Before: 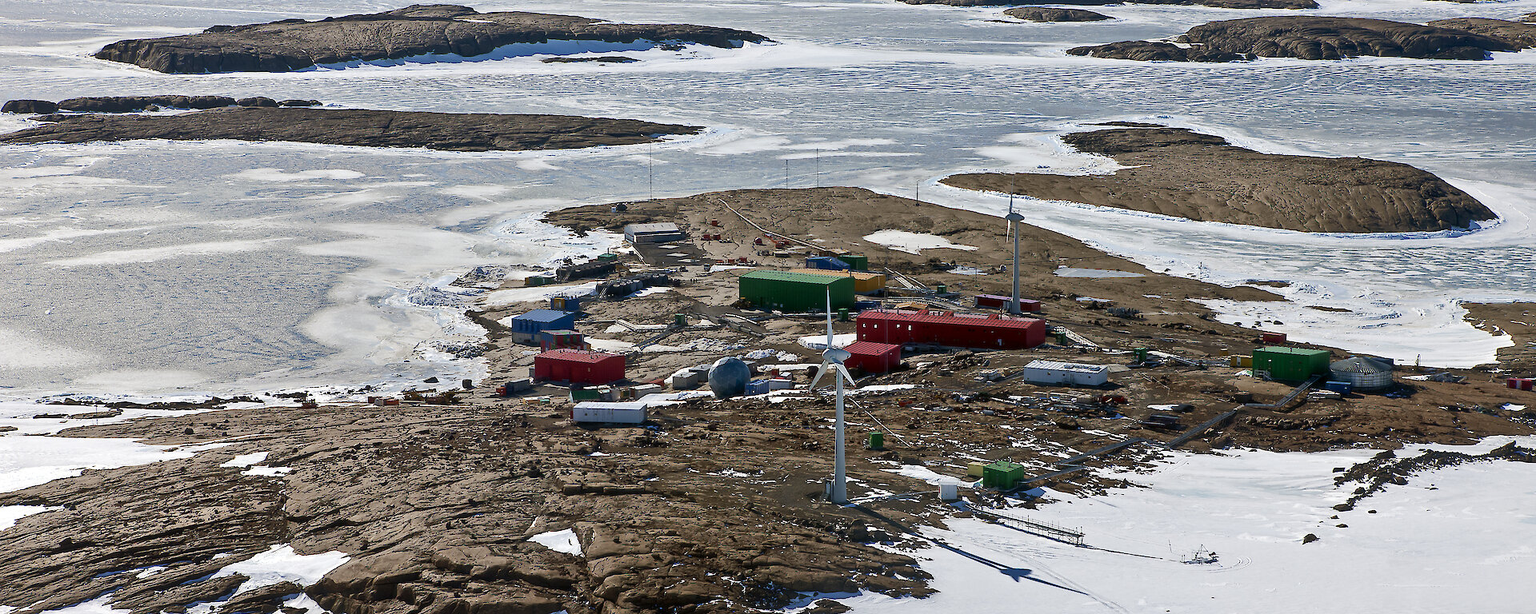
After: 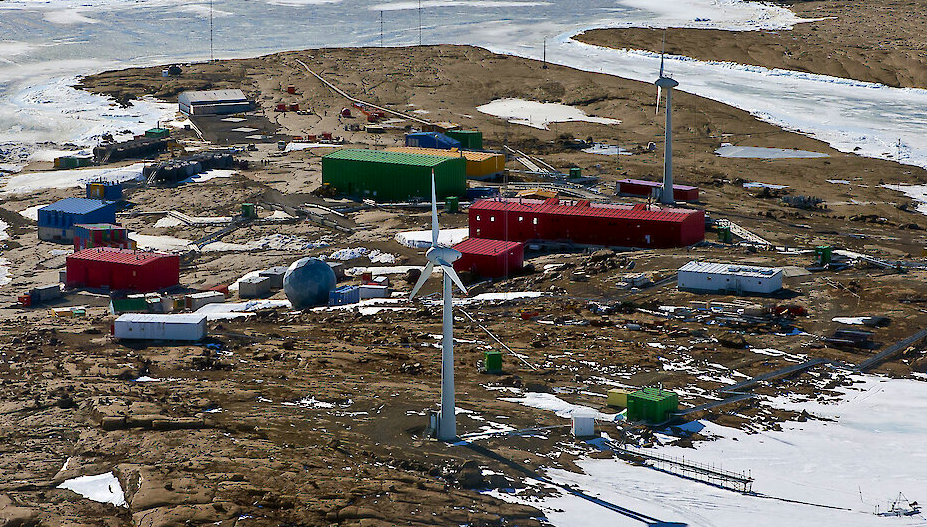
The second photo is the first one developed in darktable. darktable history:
color balance rgb: perceptual saturation grading › global saturation 25%, global vibrance 20%
crop: left 31.379%, top 24.658%, right 20.326%, bottom 6.628%
